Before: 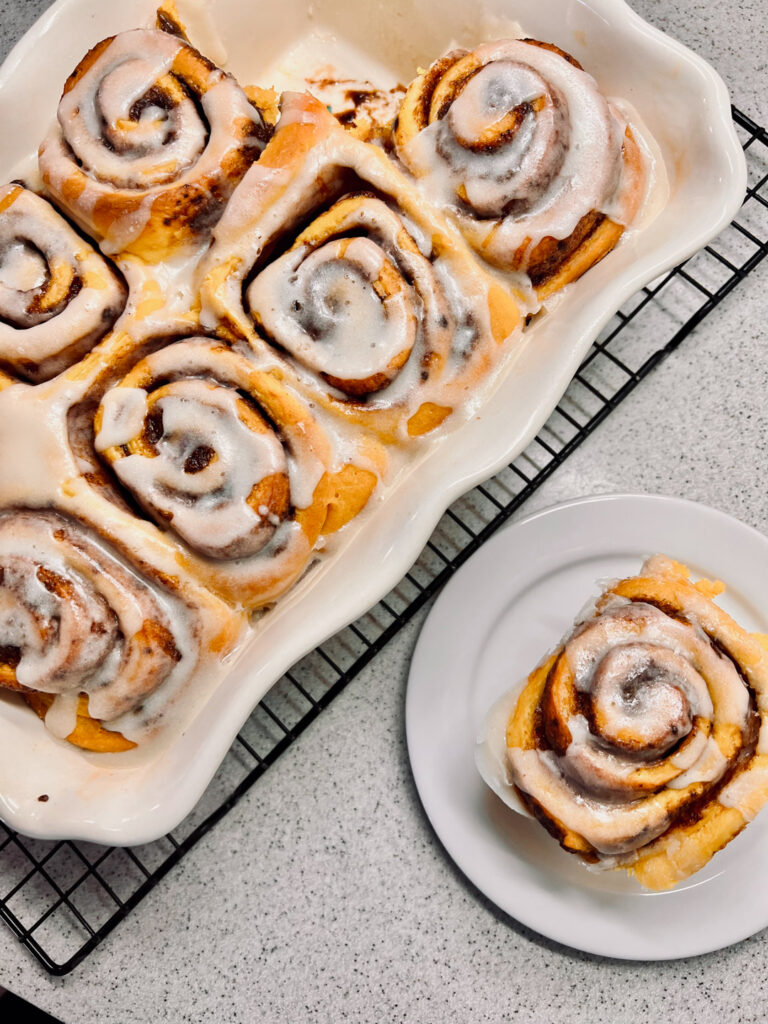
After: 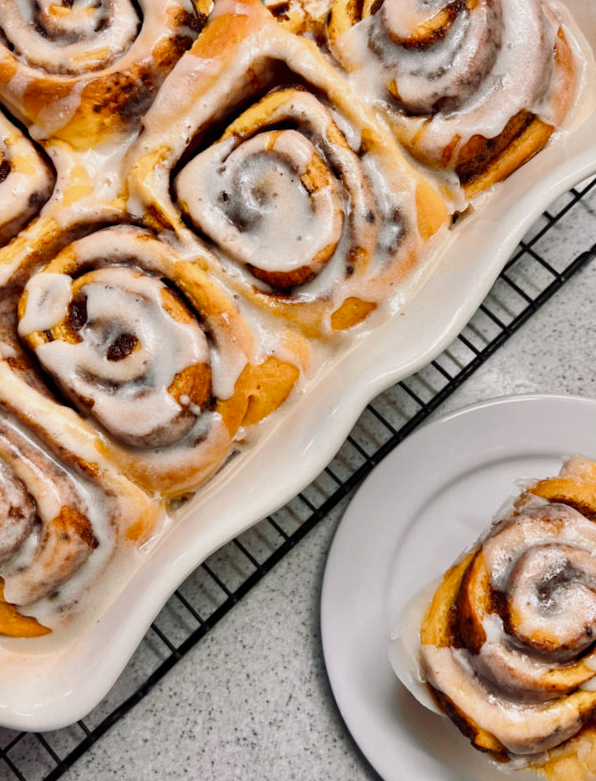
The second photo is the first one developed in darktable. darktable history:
crop and rotate: left 11.831%, top 11.346%, right 13.429%, bottom 13.899%
shadows and highlights: soften with gaussian
rotate and perspective: rotation 1.72°, automatic cropping off
